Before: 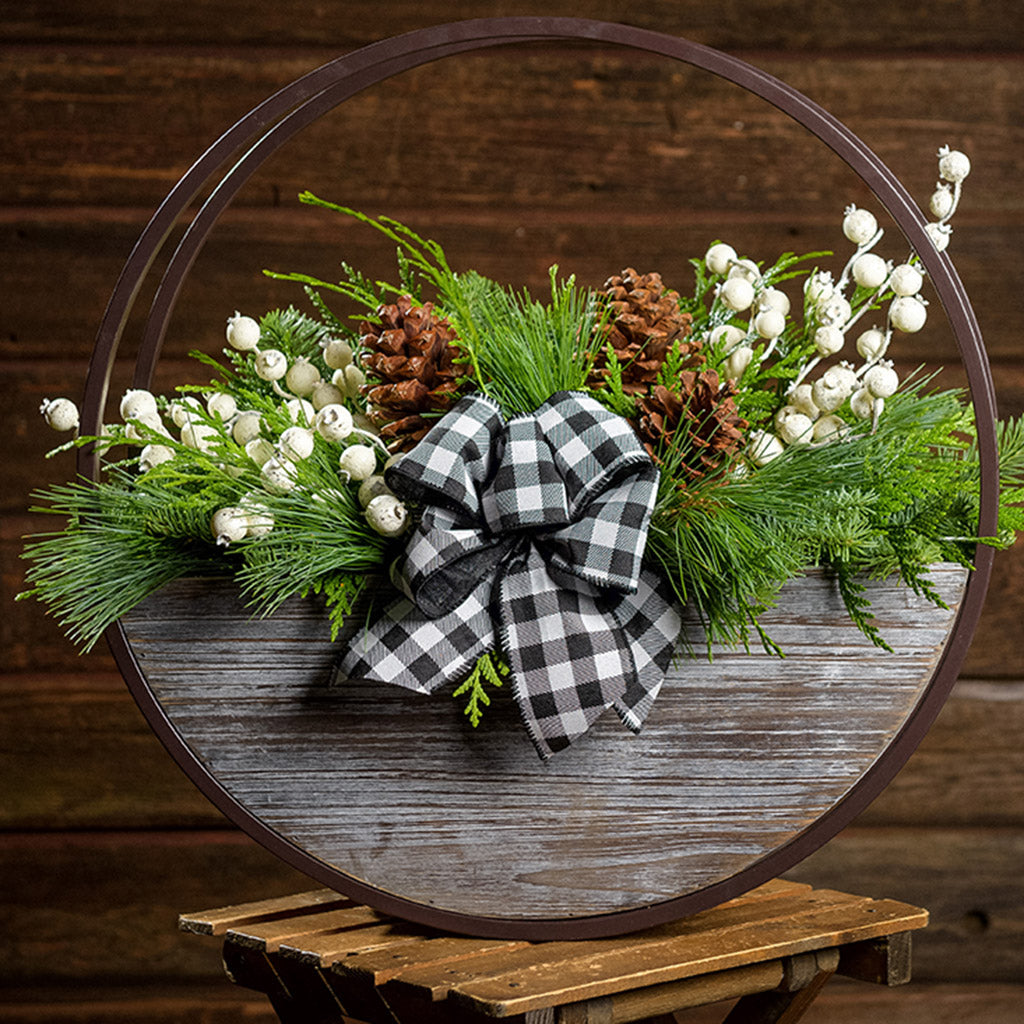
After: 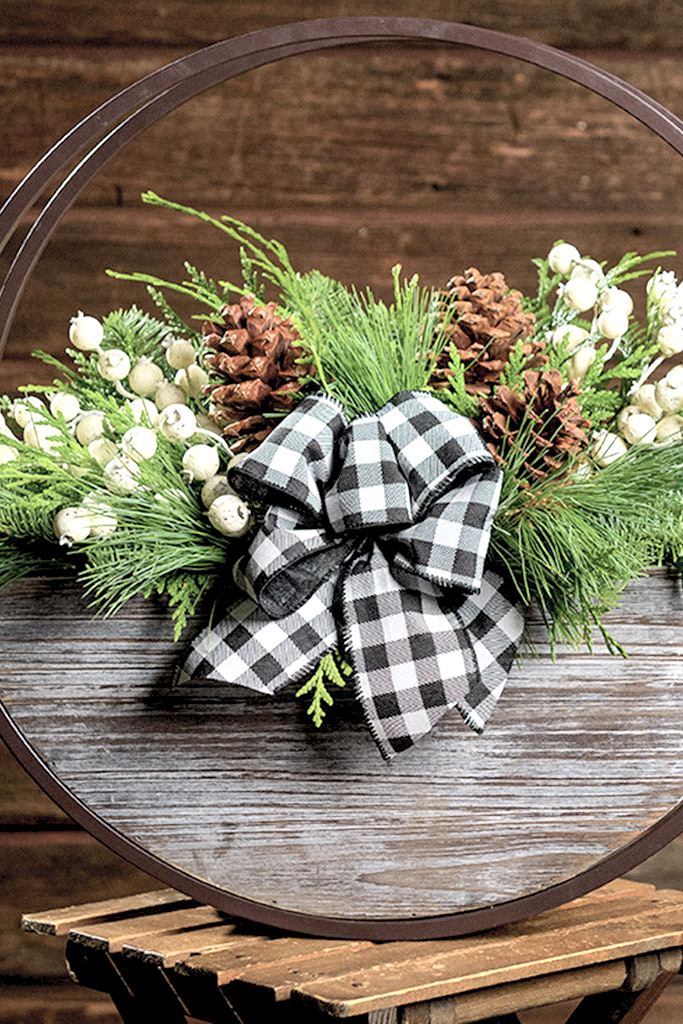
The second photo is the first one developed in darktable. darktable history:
crop: left 15.418%, right 17.825%
color balance rgb: global offset › luminance -0.495%, perceptual saturation grading › global saturation -27.662%, global vibrance 14.577%
exposure: black level correction 0.001, exposure 0.498 EV, compensate highlight preservation false
contrast brightness saturation: contrast 0.141, brightness 0.224
